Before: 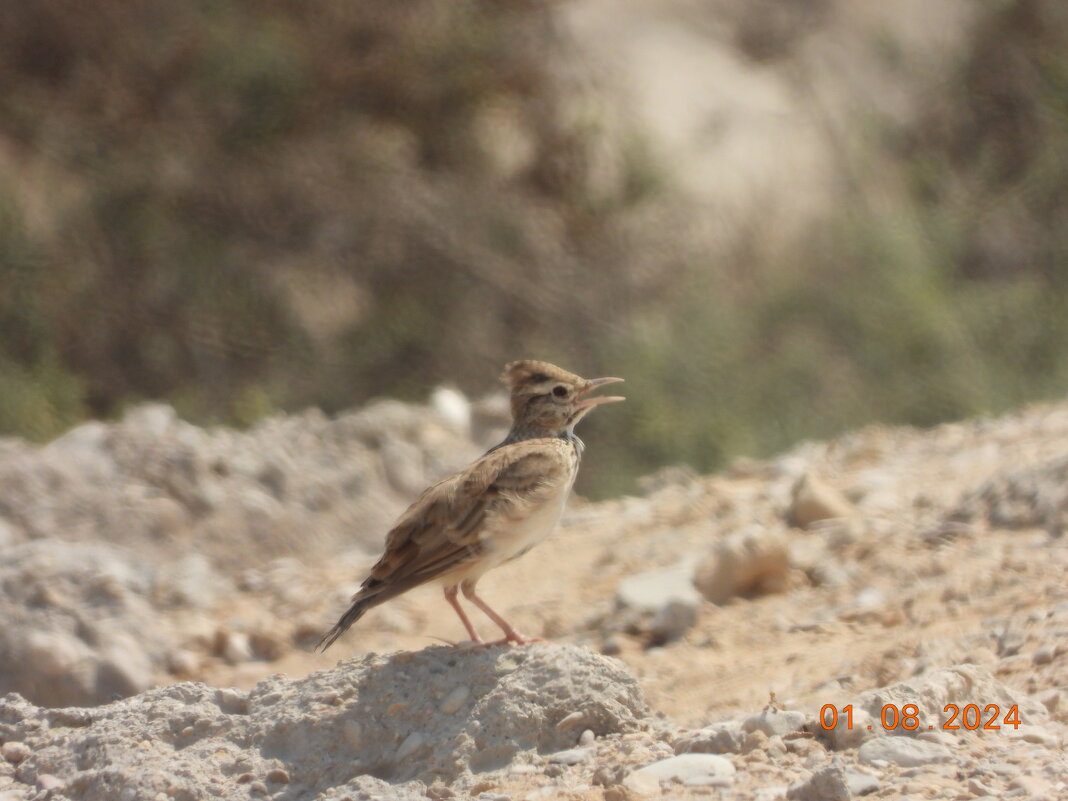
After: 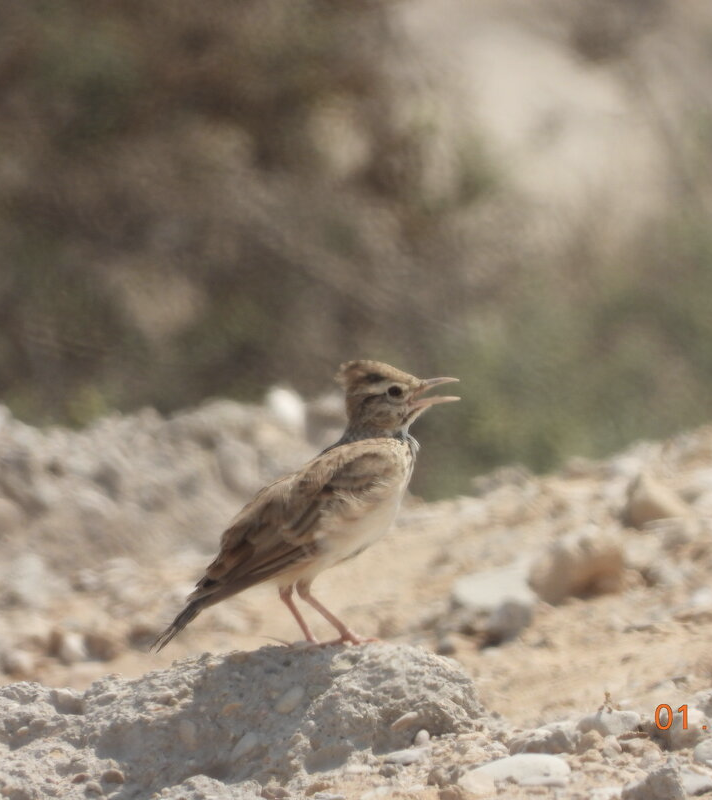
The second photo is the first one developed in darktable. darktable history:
crop and rotate: left 15.527%, right 17.716%
contrast brightness saturation: saturation -0.171
